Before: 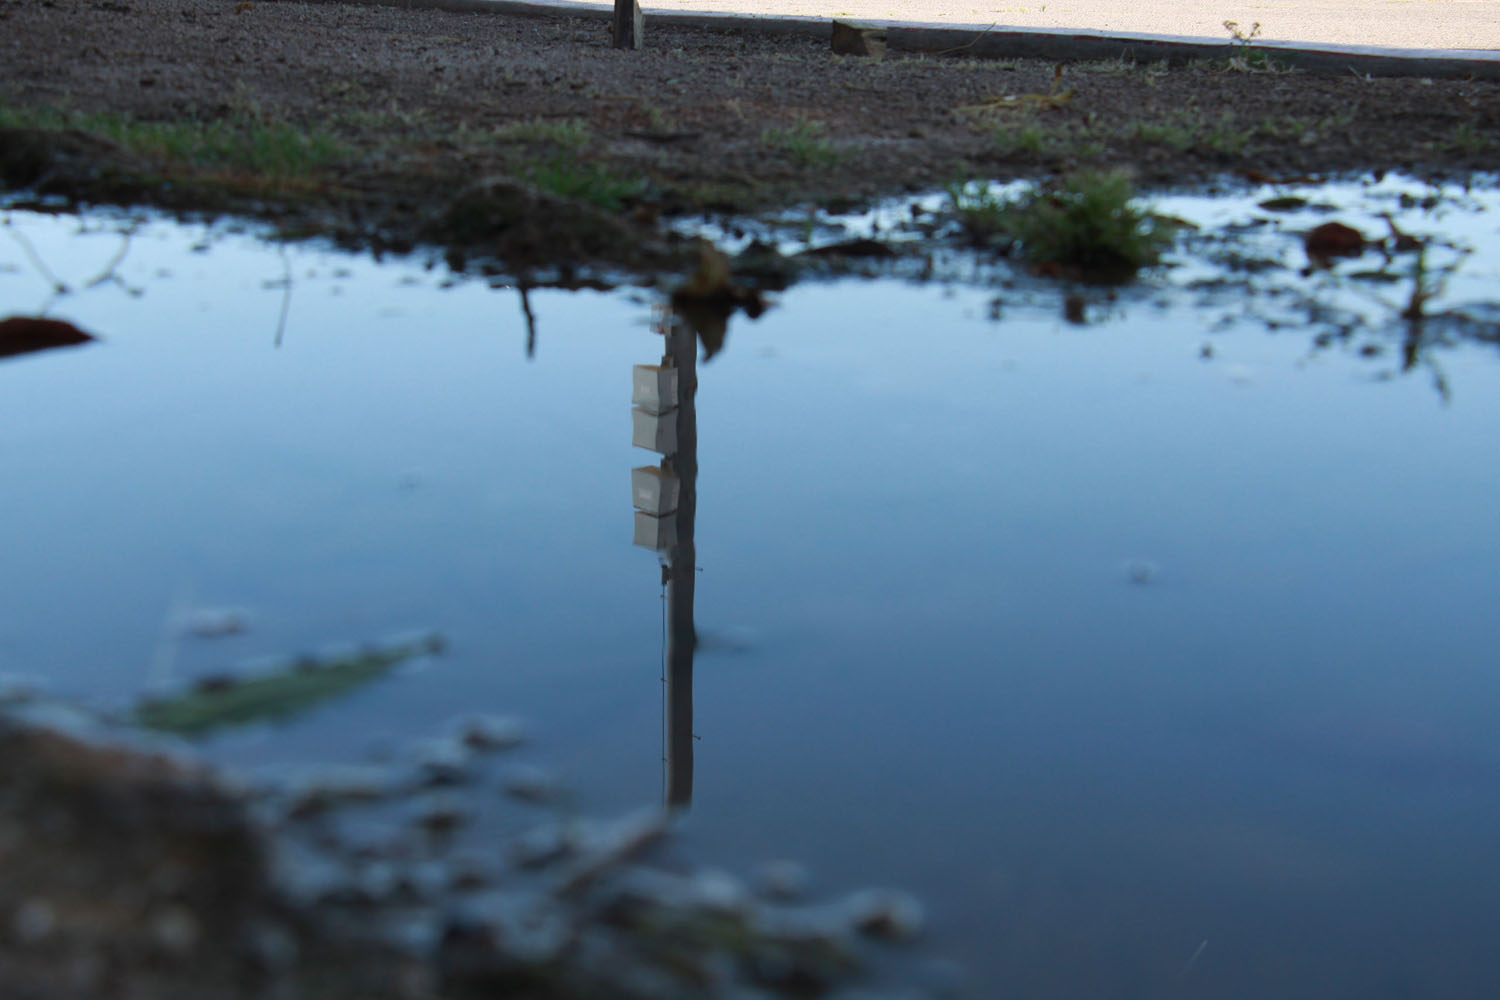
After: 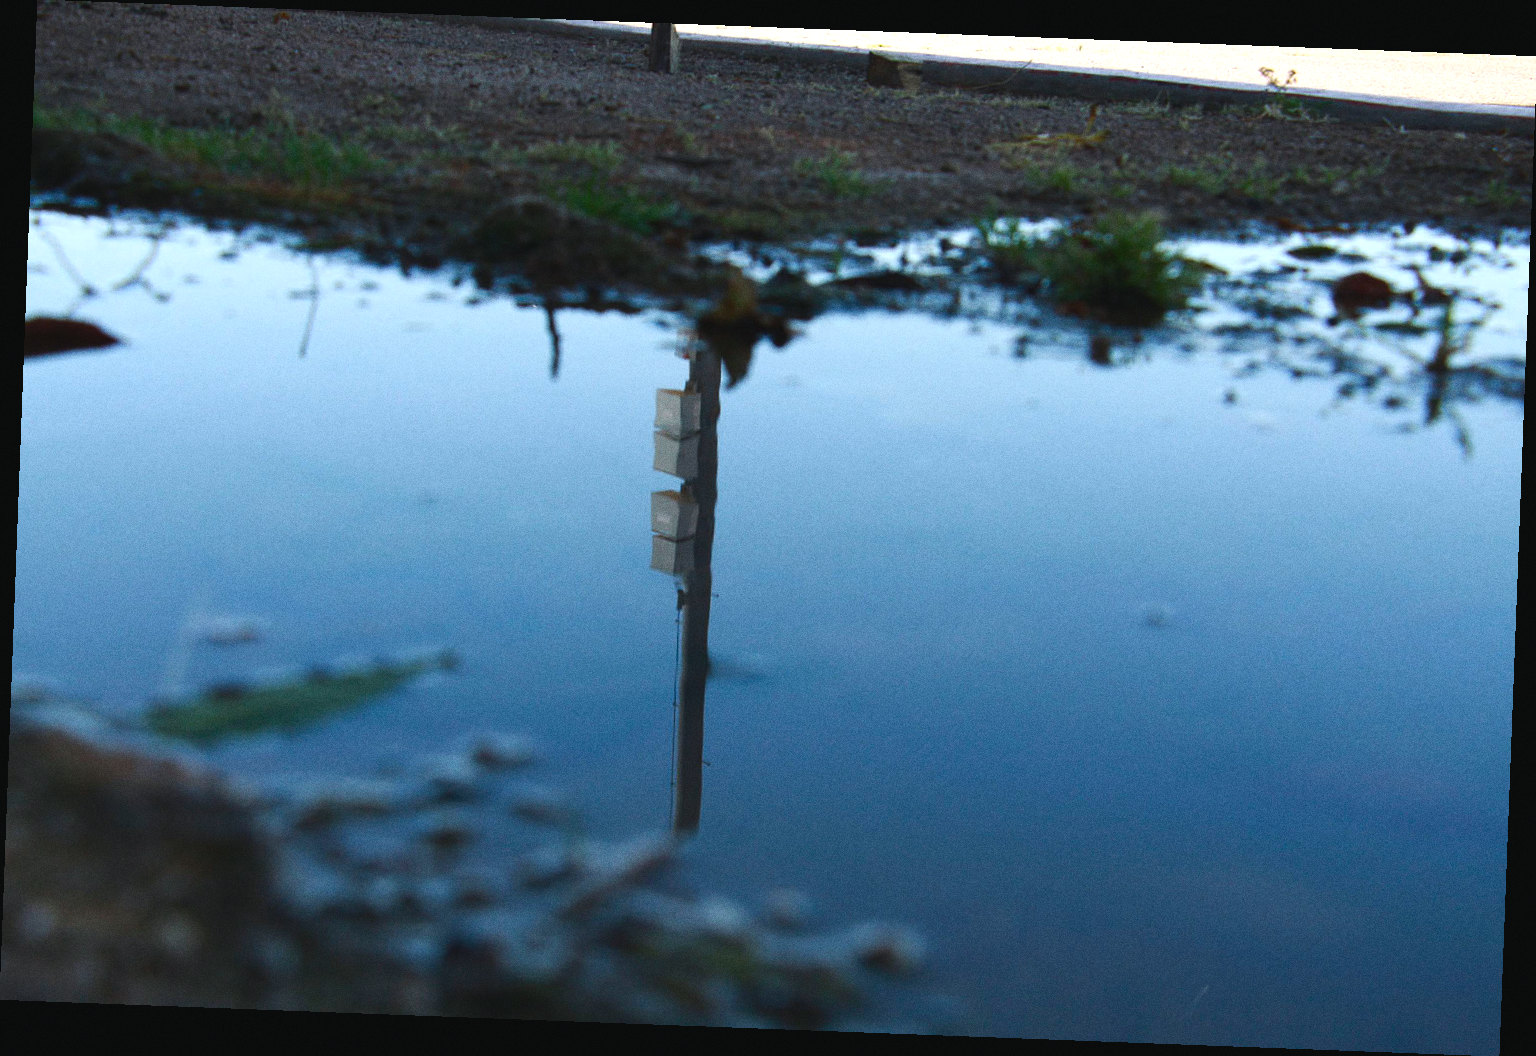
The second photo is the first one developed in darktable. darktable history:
color balance rgb: shadows lift › chroma 1%, shadows lift › hue 217.2°, power › hue 310.8°, highlights gain › chroma 1%, highlights gain › hue 54°, global offset › luminance 0.5%, global offset › hue 171.6°, perceptual saturation grading › global saturation 14.09%, perceptual saturation grading › highlights -25%, perceptual saturation grading › shadows 30%, perceptual brilliance grading › highlights 13.42%, perceptual brilliance grading › mid-tones 8.05%, perceptual brilliance grading › shadows -17.45%, global vibrance 25%
grain: coarseness 0.09 ISO
rotate and perspective: rotation 2.17°, automatic cropping off
